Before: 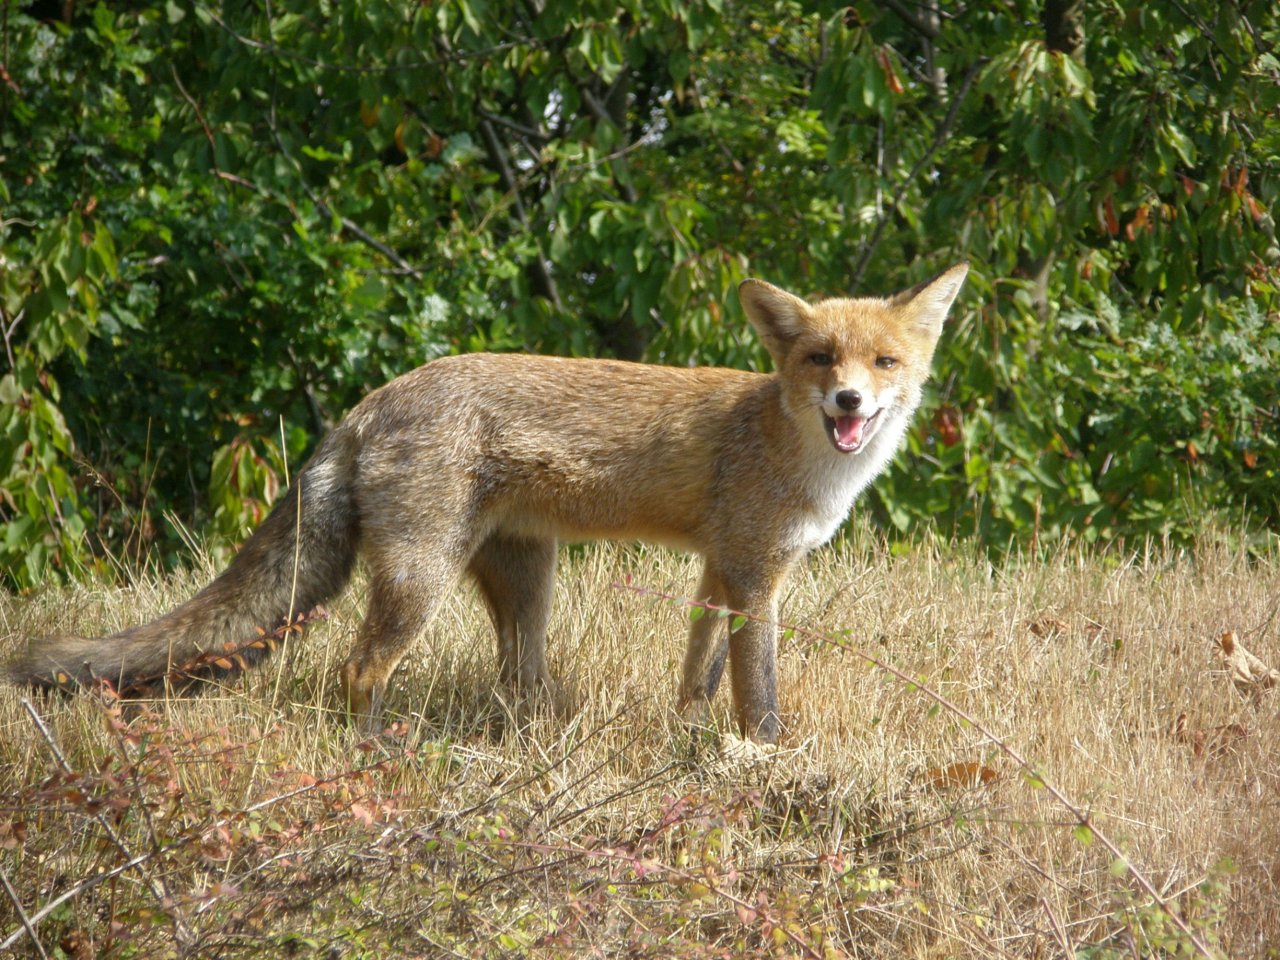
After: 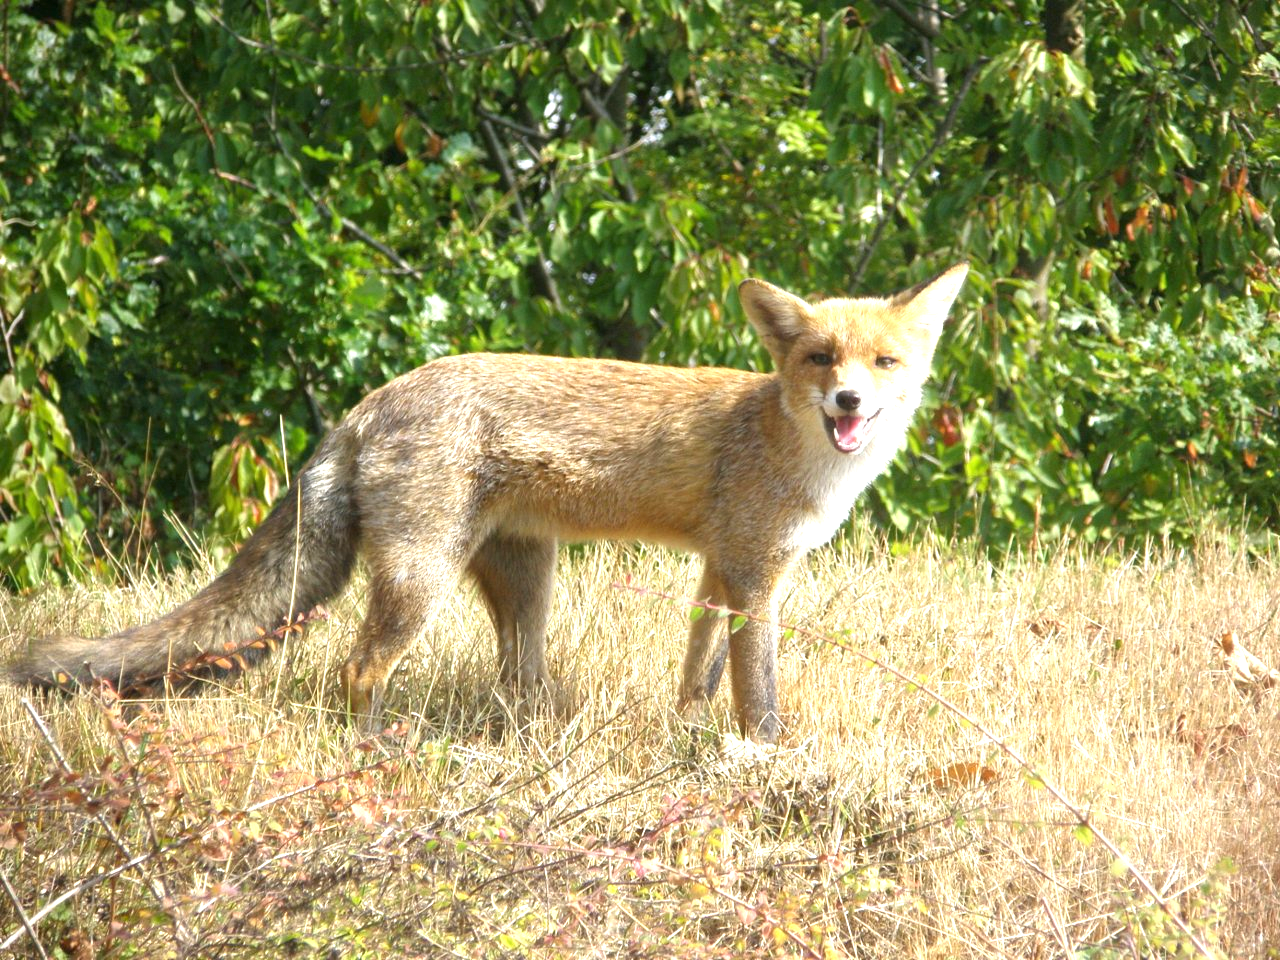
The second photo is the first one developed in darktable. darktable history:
exposure: black level correction 0, exposure 1.017 EV, compensate highlight preservation false
